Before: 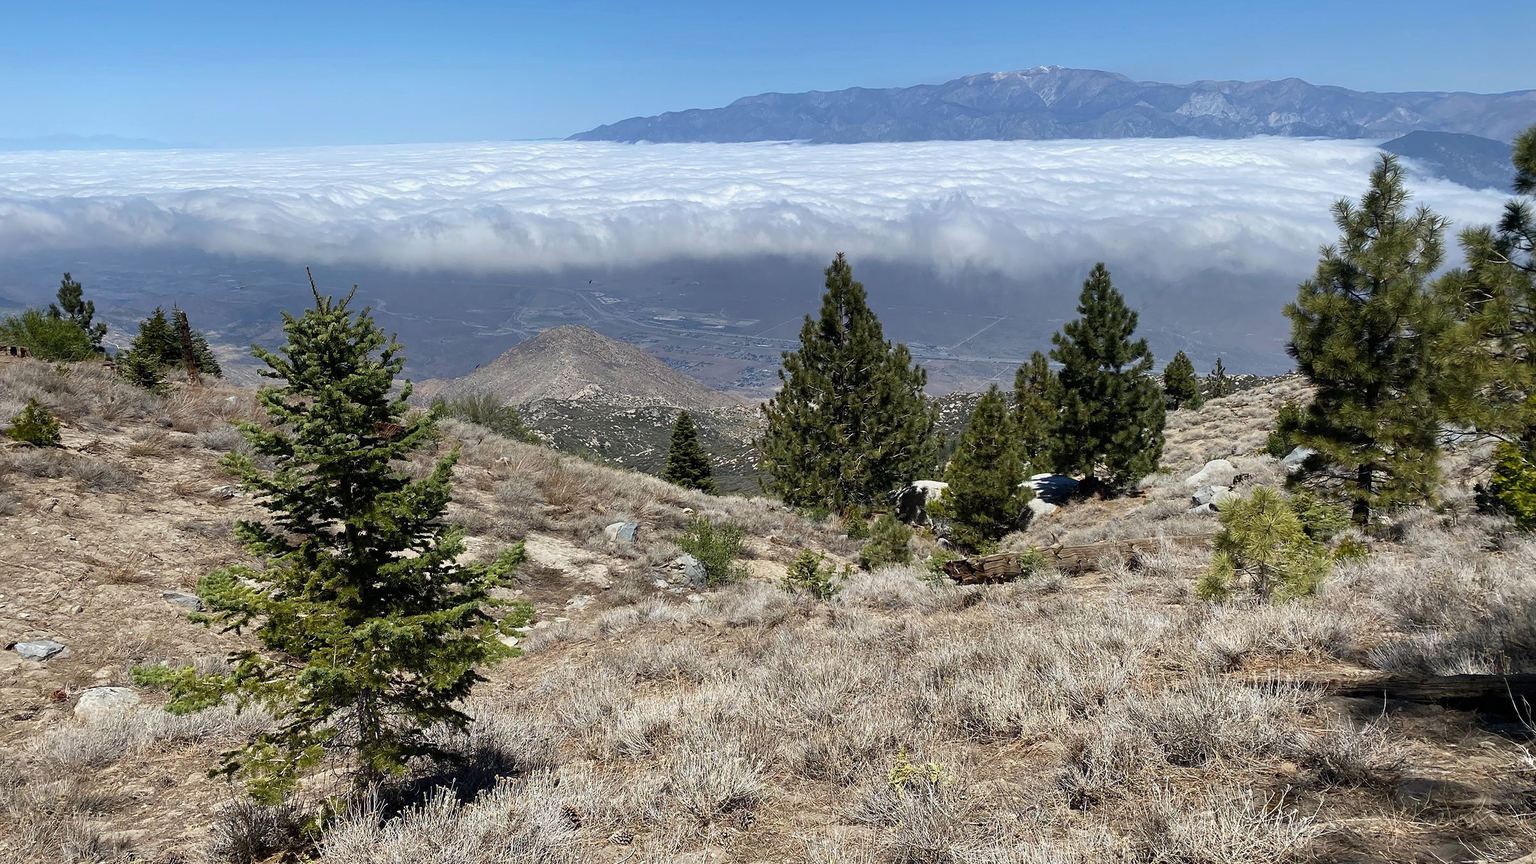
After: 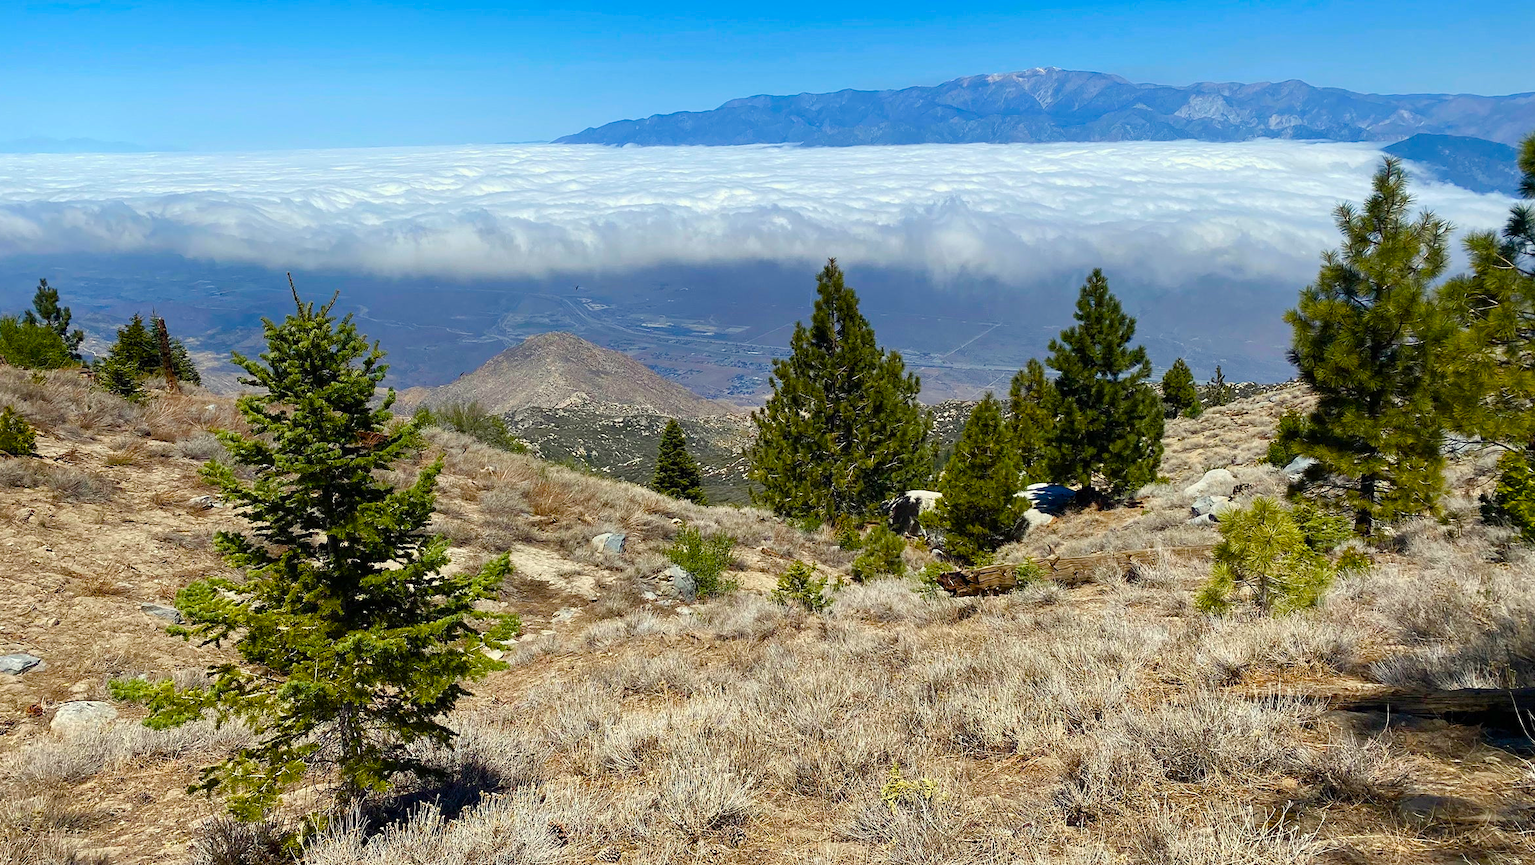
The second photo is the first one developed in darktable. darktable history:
crop: left 1.638%, right 0.275%, bottom 1.703%
color balance rgb: power › luminance 3.481%, power › hue 233.29°, highlights gain › luminance 6.388%, highlights gain › chroma 2.518%, highlights gain › hue 93.03°, linear chroma grading › mid-tones 7.647%, perceptual saturation grading › global saturation 20%, perceptual saturation grading › highlights -25.506%, perceptual saturation grading › shadows 49.297%, global vibrance 44.575%
